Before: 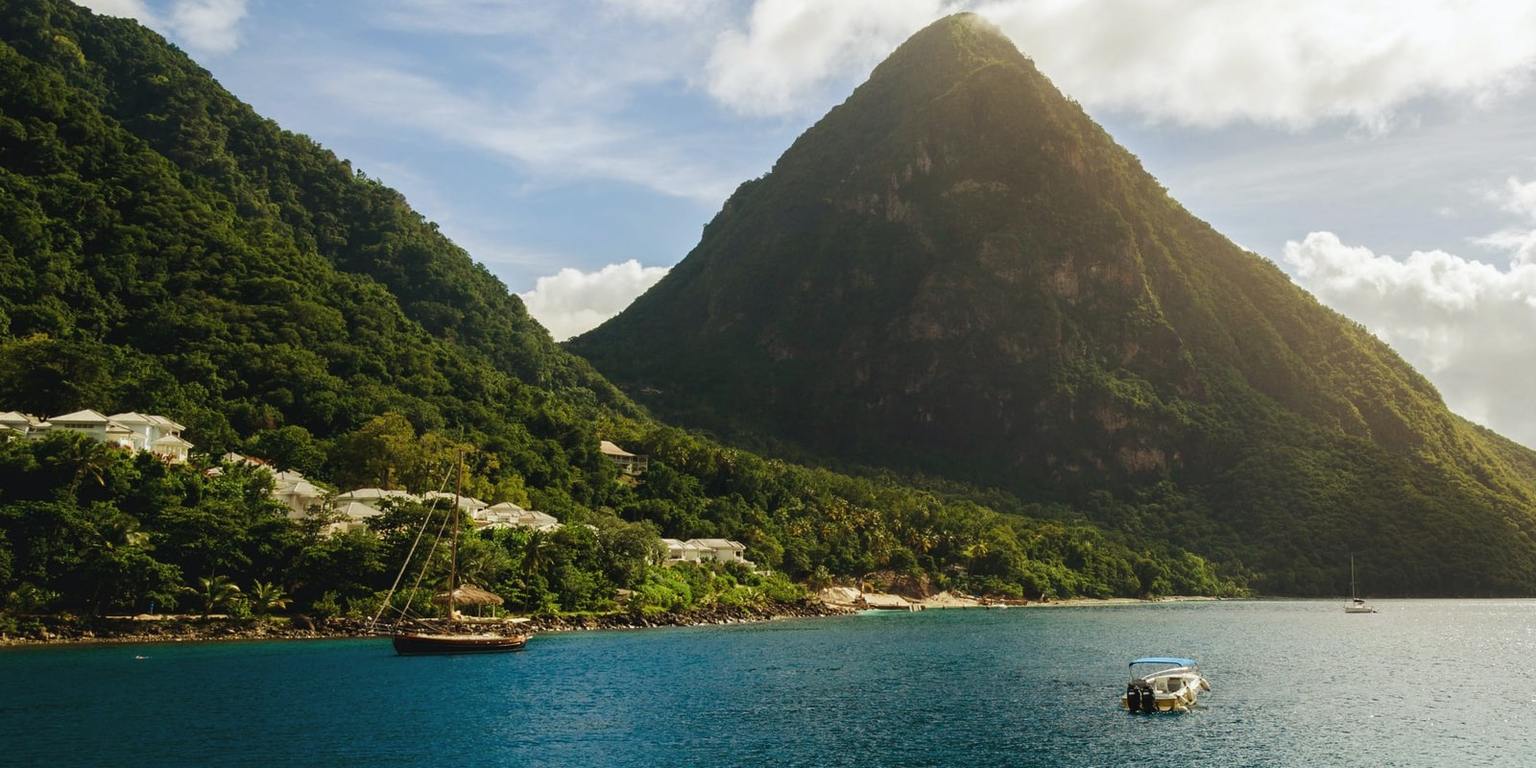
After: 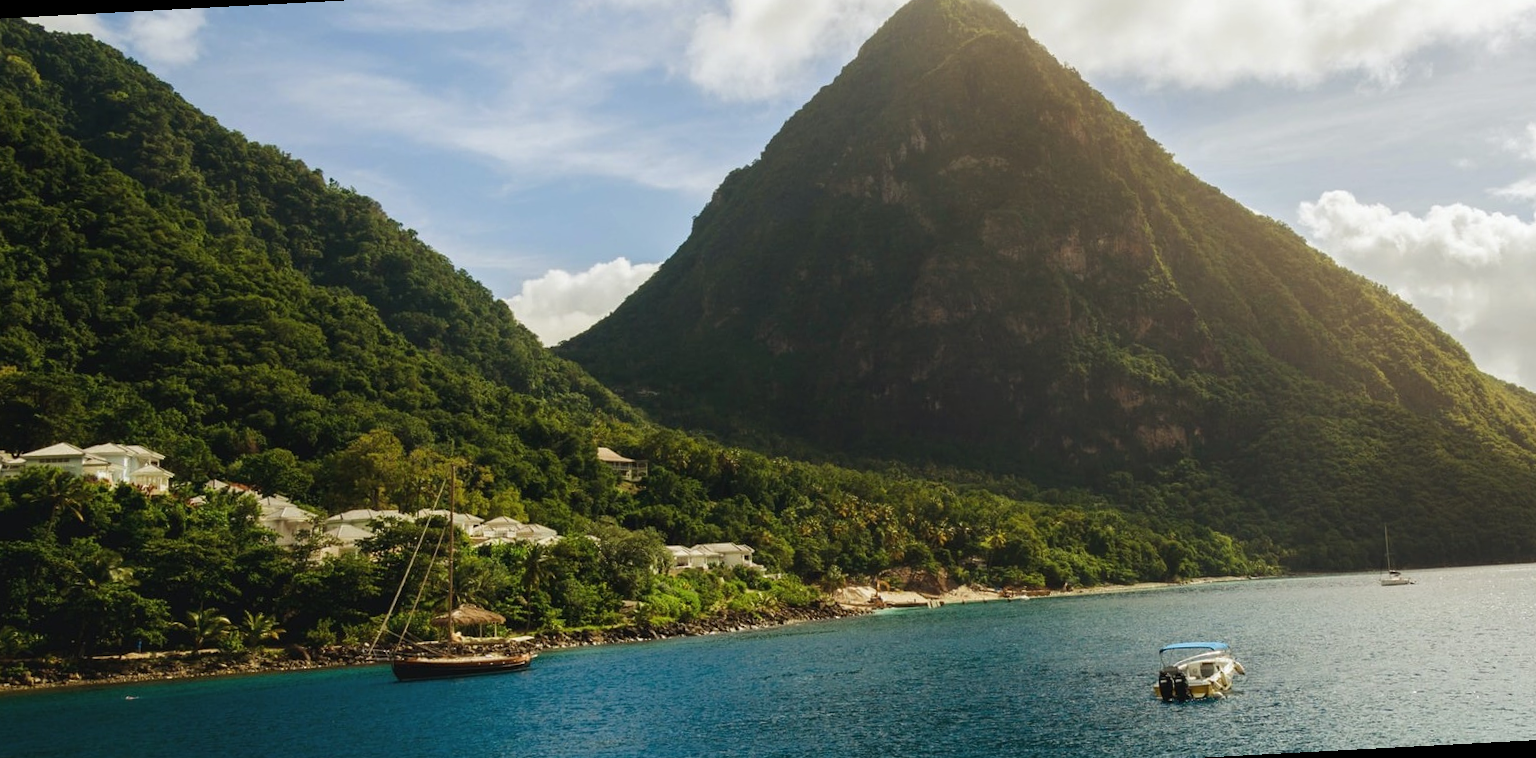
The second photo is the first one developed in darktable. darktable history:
rotate and perspective: rotation -3°, crop left 0.031, crop right 0.968, crop top 0.07, crop bottom 0.93
